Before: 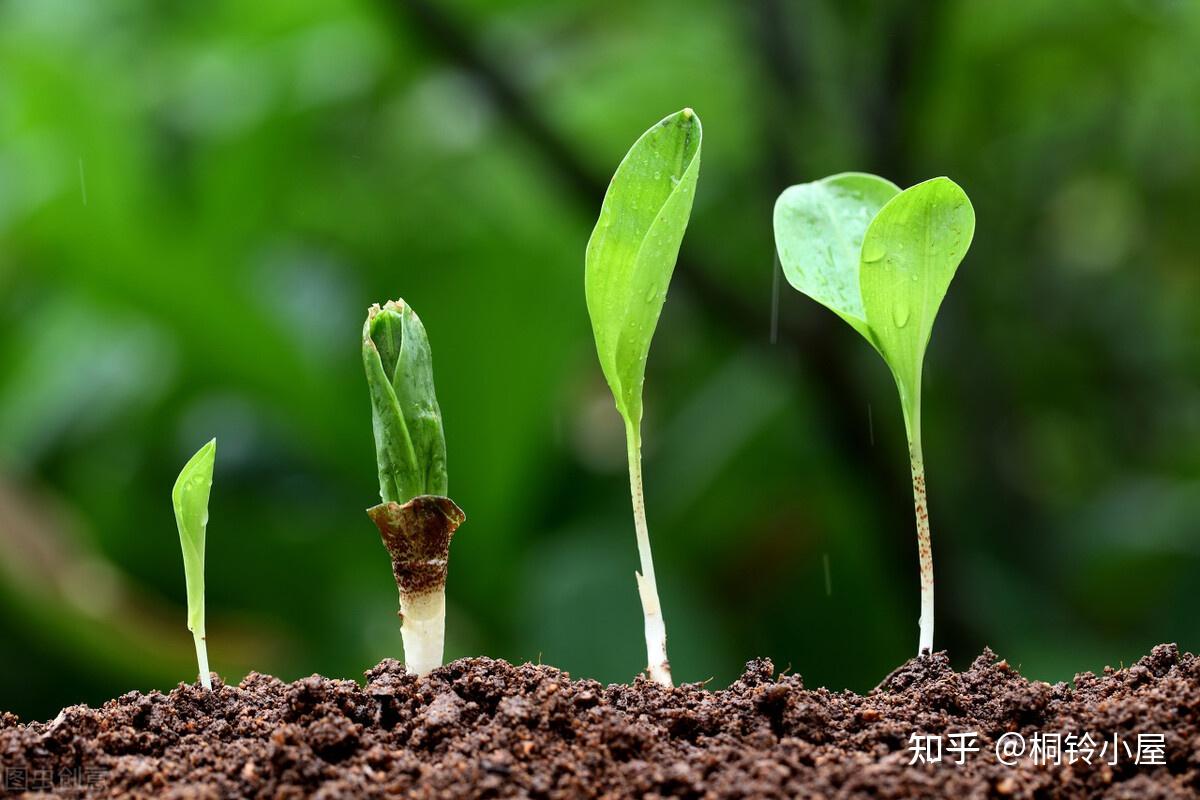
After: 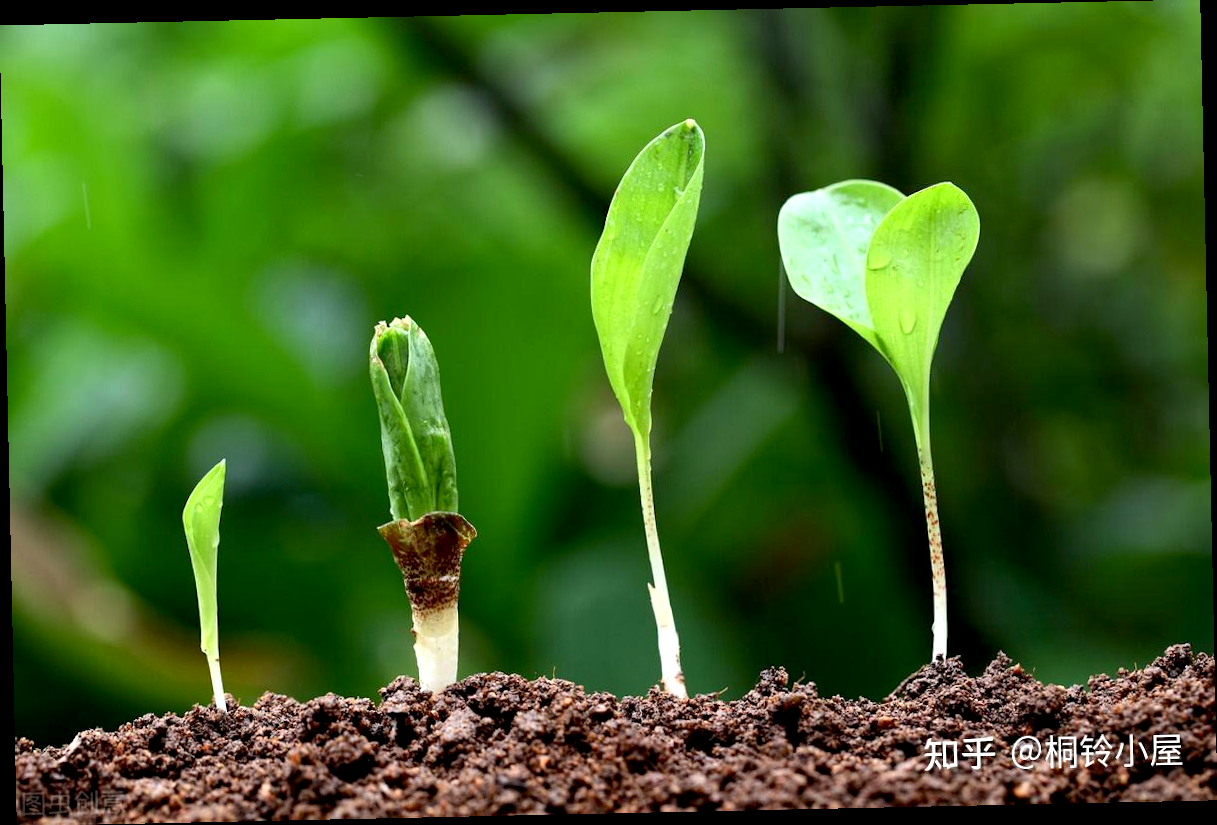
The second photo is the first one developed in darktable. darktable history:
exposure: black level correction 0.005, exposure 0.286 EV, compensate highlight preservation false
rotate and perspective: rotation -1.24°, automatic cropping off
